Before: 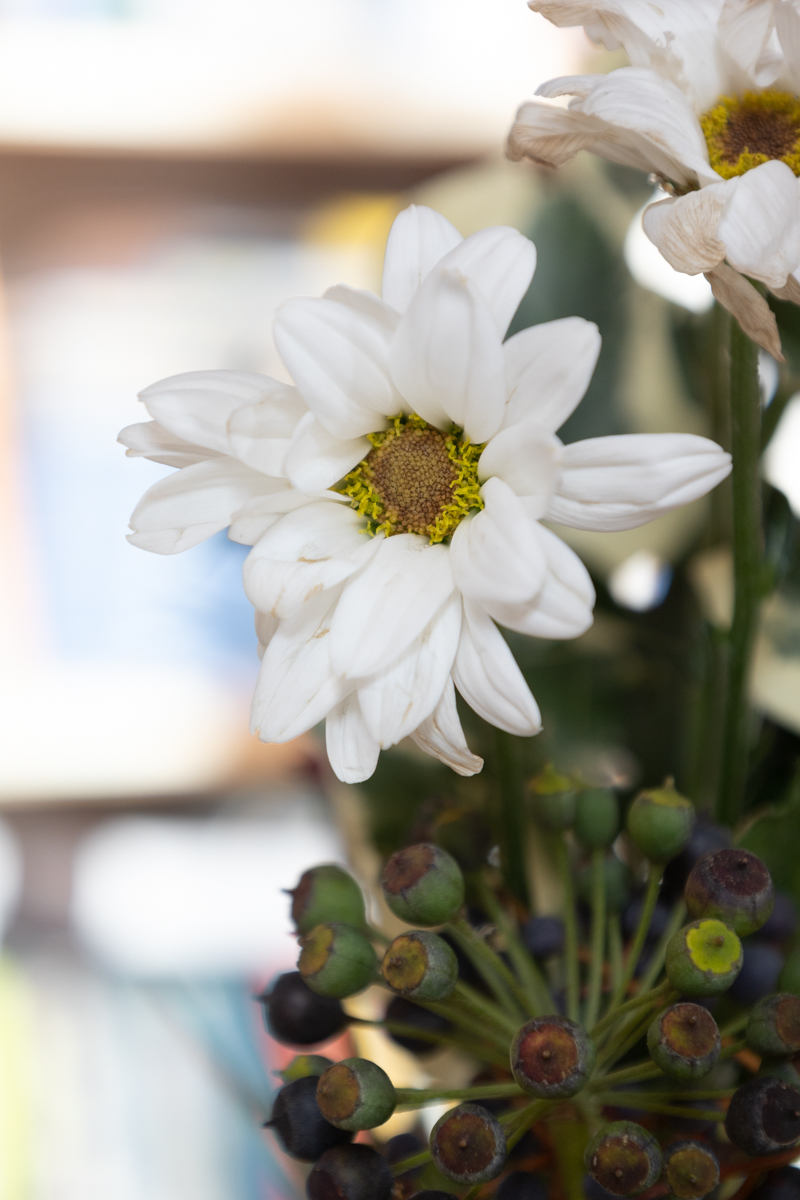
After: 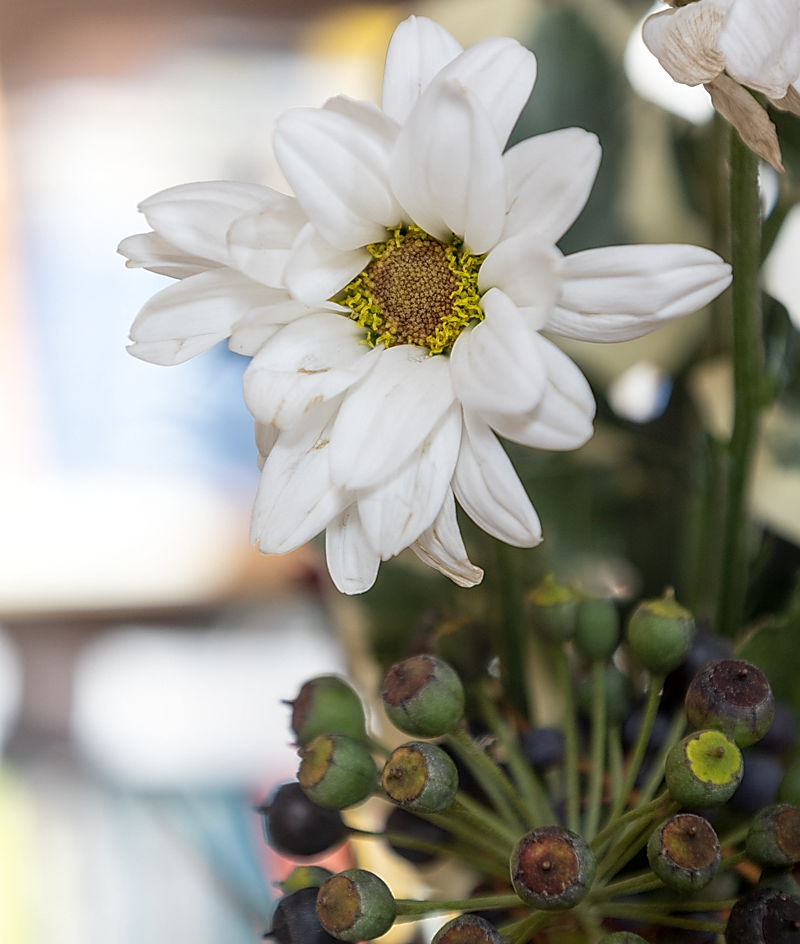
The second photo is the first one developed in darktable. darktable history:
local contrast: highlights 0%, shadows 0%, detail 133%
rgb levels: preserve colors max RGB
sharpen: radius 1.4, amount 1.25, threshold 0.7
crop and rotate: top 15.774%, bottom 5.506%
